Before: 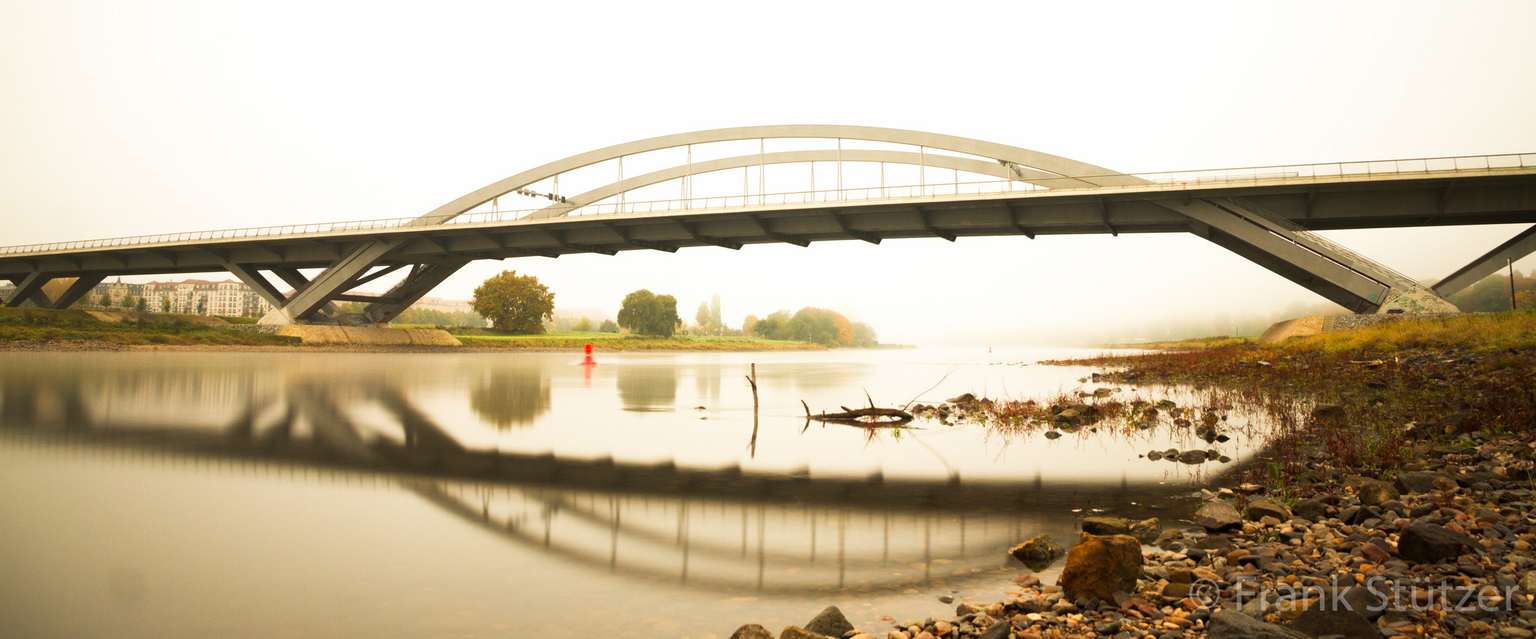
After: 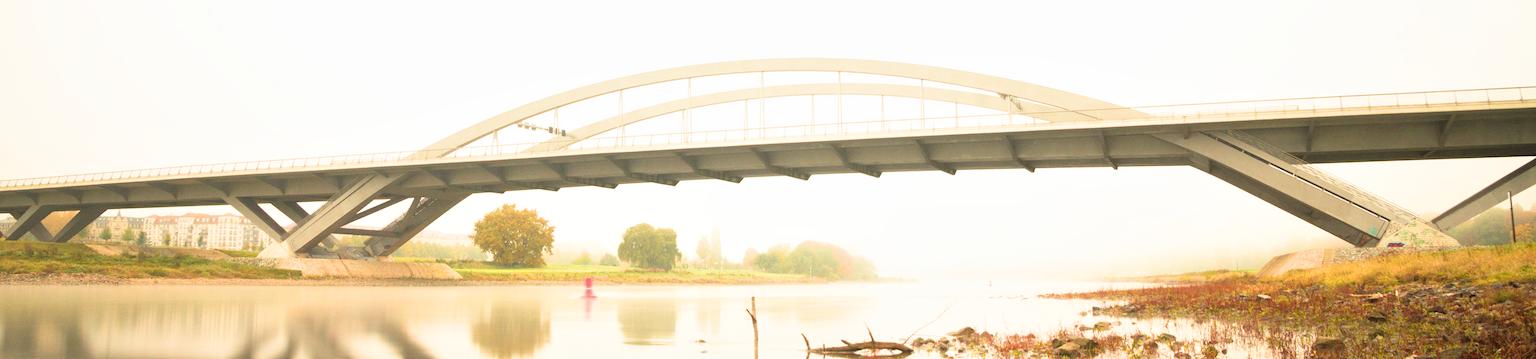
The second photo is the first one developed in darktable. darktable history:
exposure: black level correction 0, exposure 2.109 EV, compensate highlight preservation false
local contrast: mode bilateral grid, contrast 19, coarseness 50, detail 119%, midtone range 0.2
crop and rotate: top 10.495%, bottom 33.164%
filmic rgb: black relative exposure -8.78 EV, white relative exposure 4.97 EV, target black luminance 0%, hardness 3.78, latitude 65.34%, contrast 0.825, shadows ↔ highlights balance 19.77%
tone equalizer: mask exposure compensation -0.498 EV
